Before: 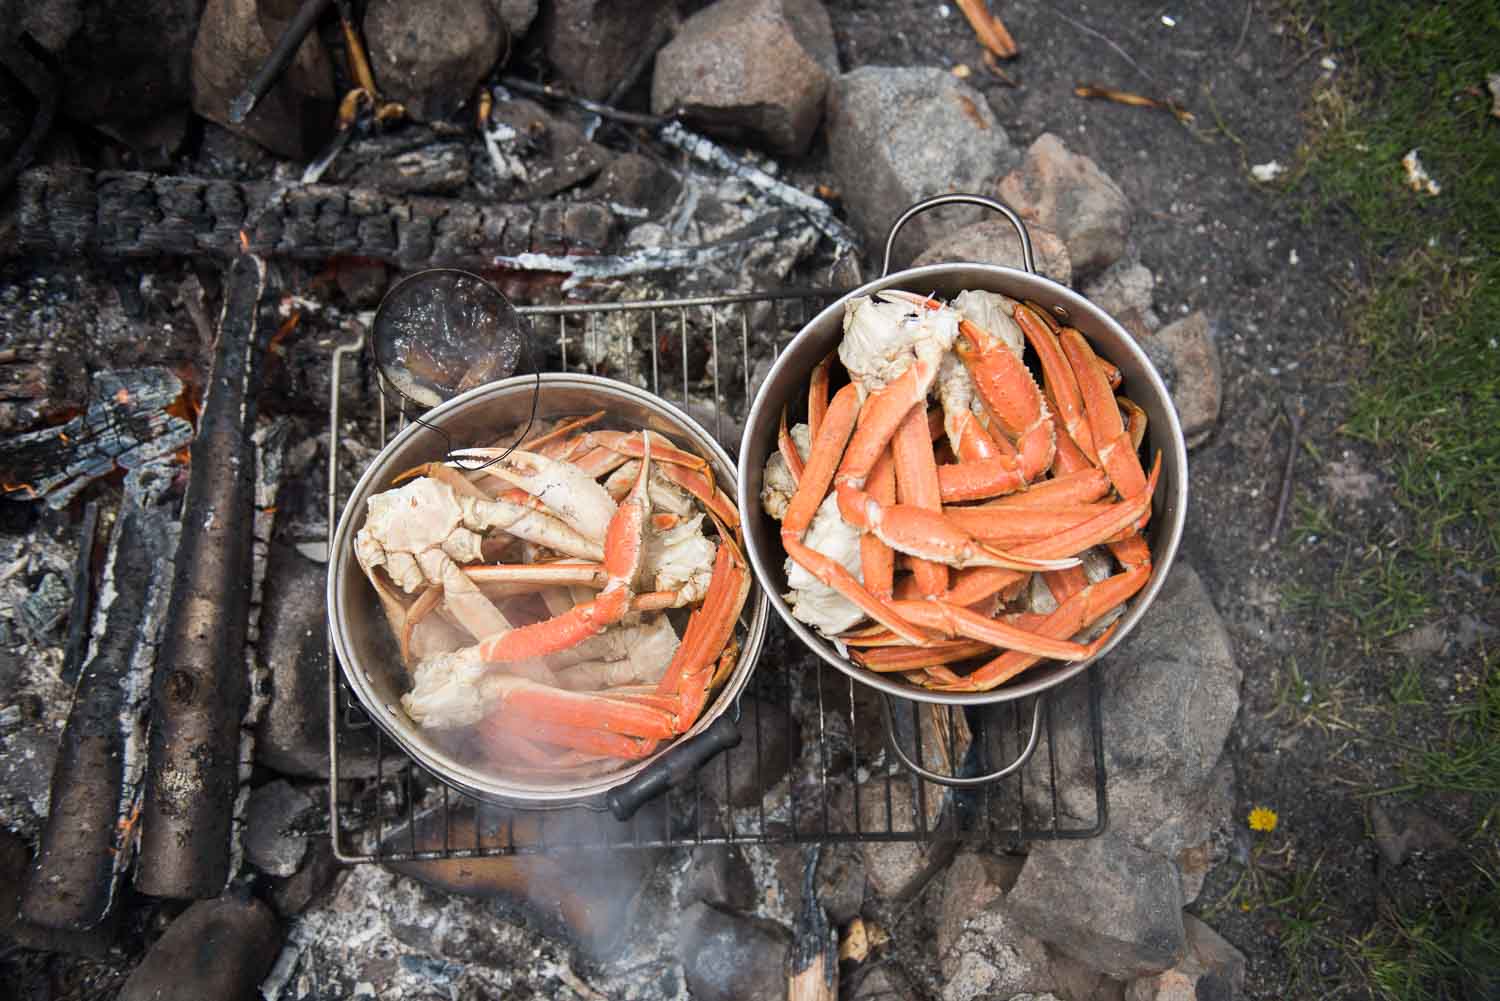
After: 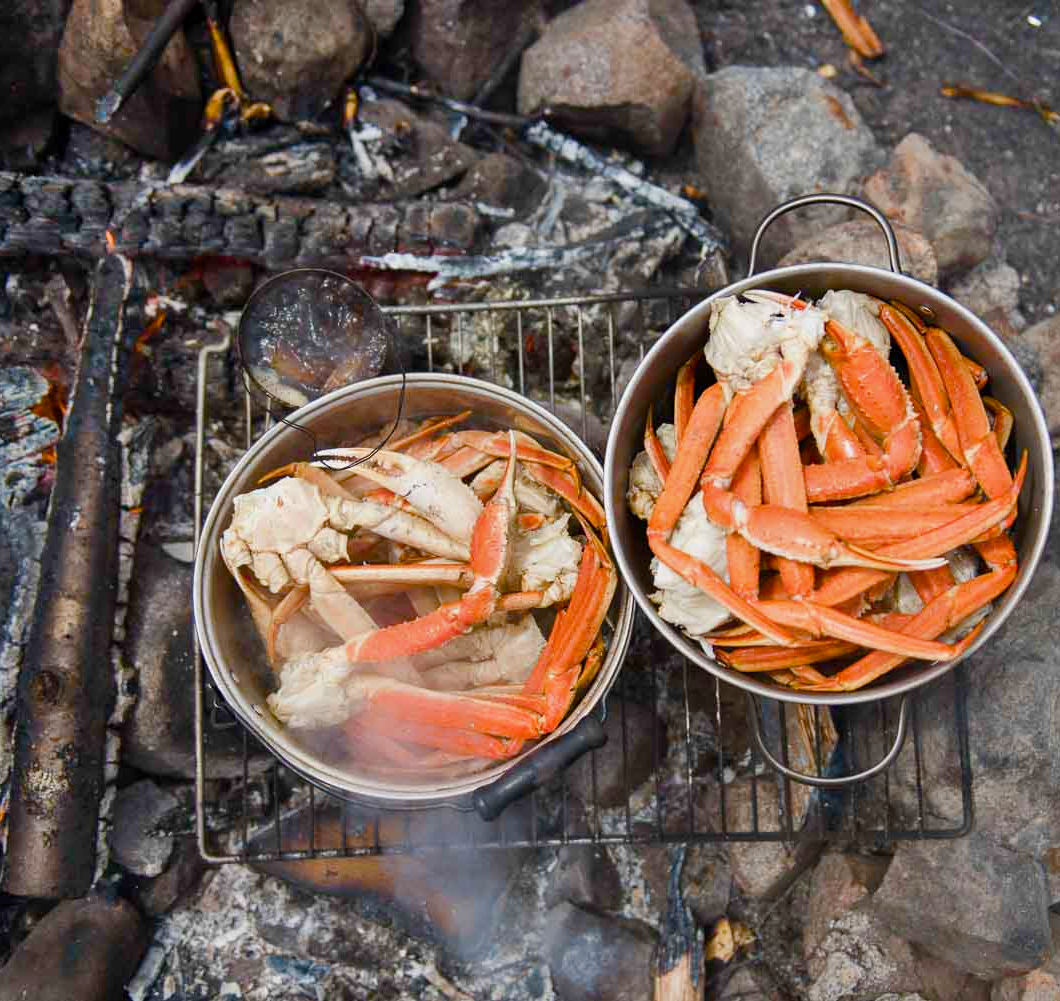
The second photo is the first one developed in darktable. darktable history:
color balance rgb: perceptual saturation grading › global saturation 20%, perceptual saturation grading › highlights -25.526%, perceptual saturation grading › shadows 50.175%, global vibrance 20%
crop and rotate: left 8.988%, right 20.338%
shadows and highlights: white point adjustment -3.81, highlights -63.52, soften with gaussian
